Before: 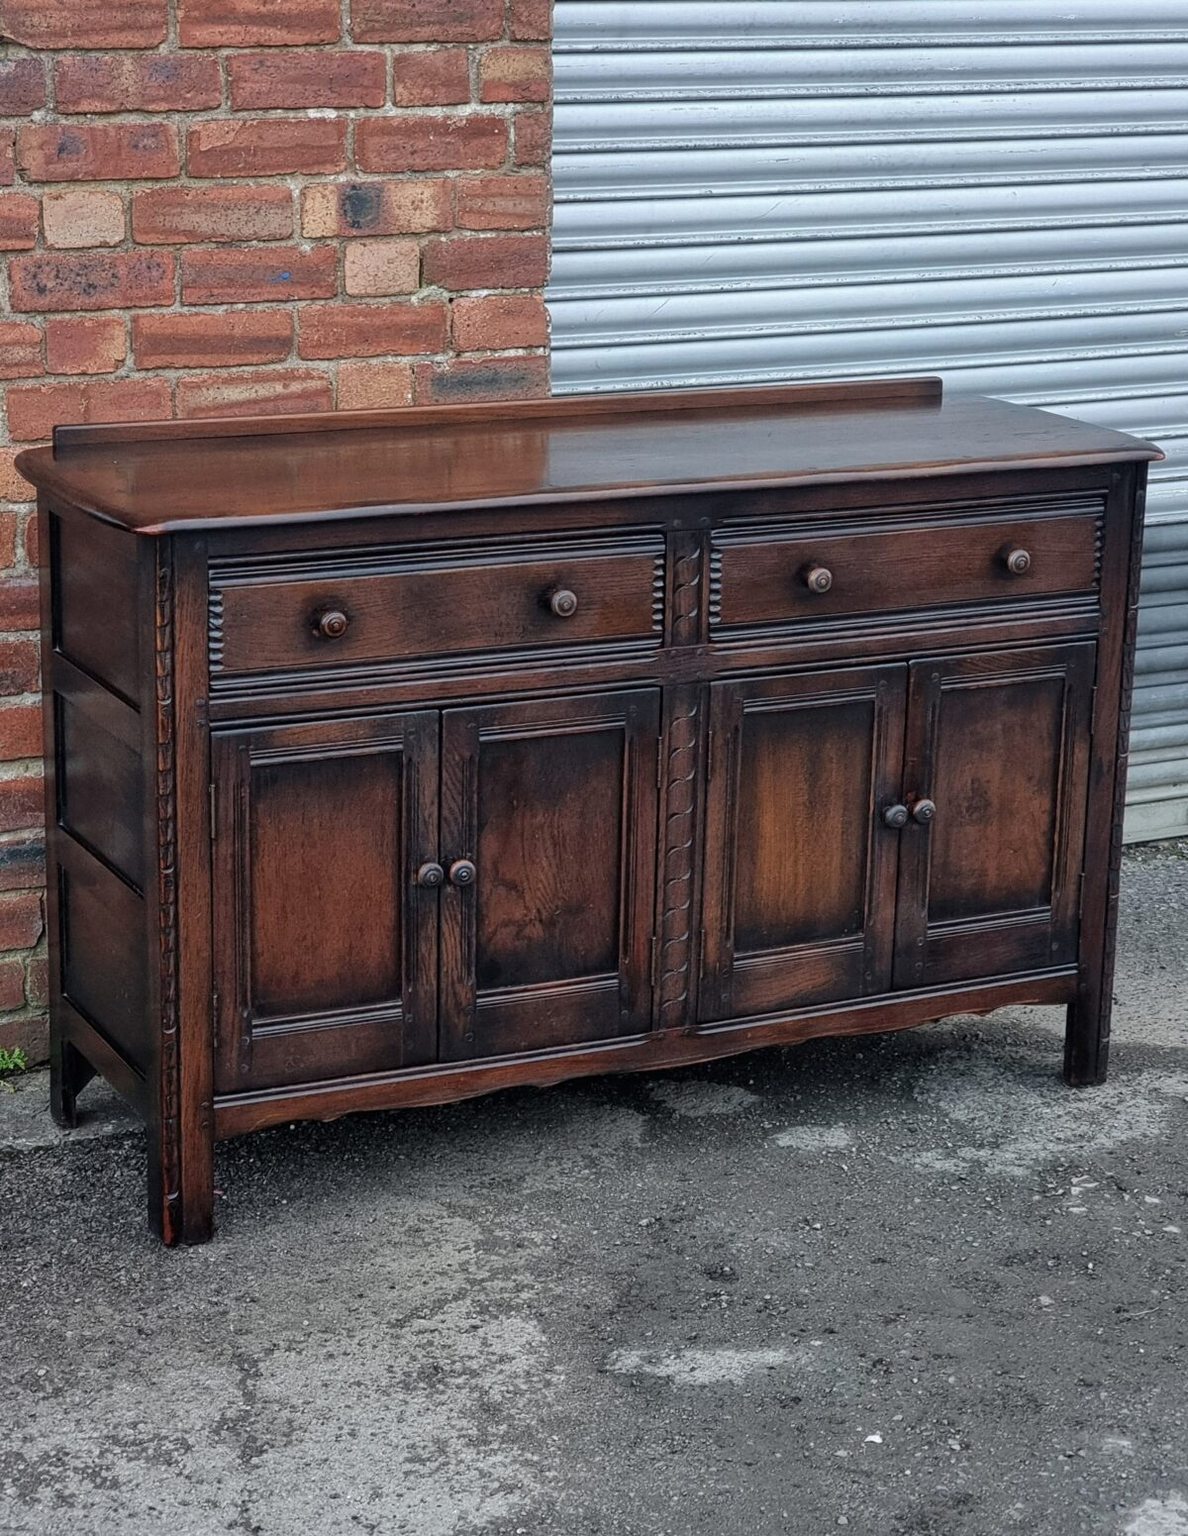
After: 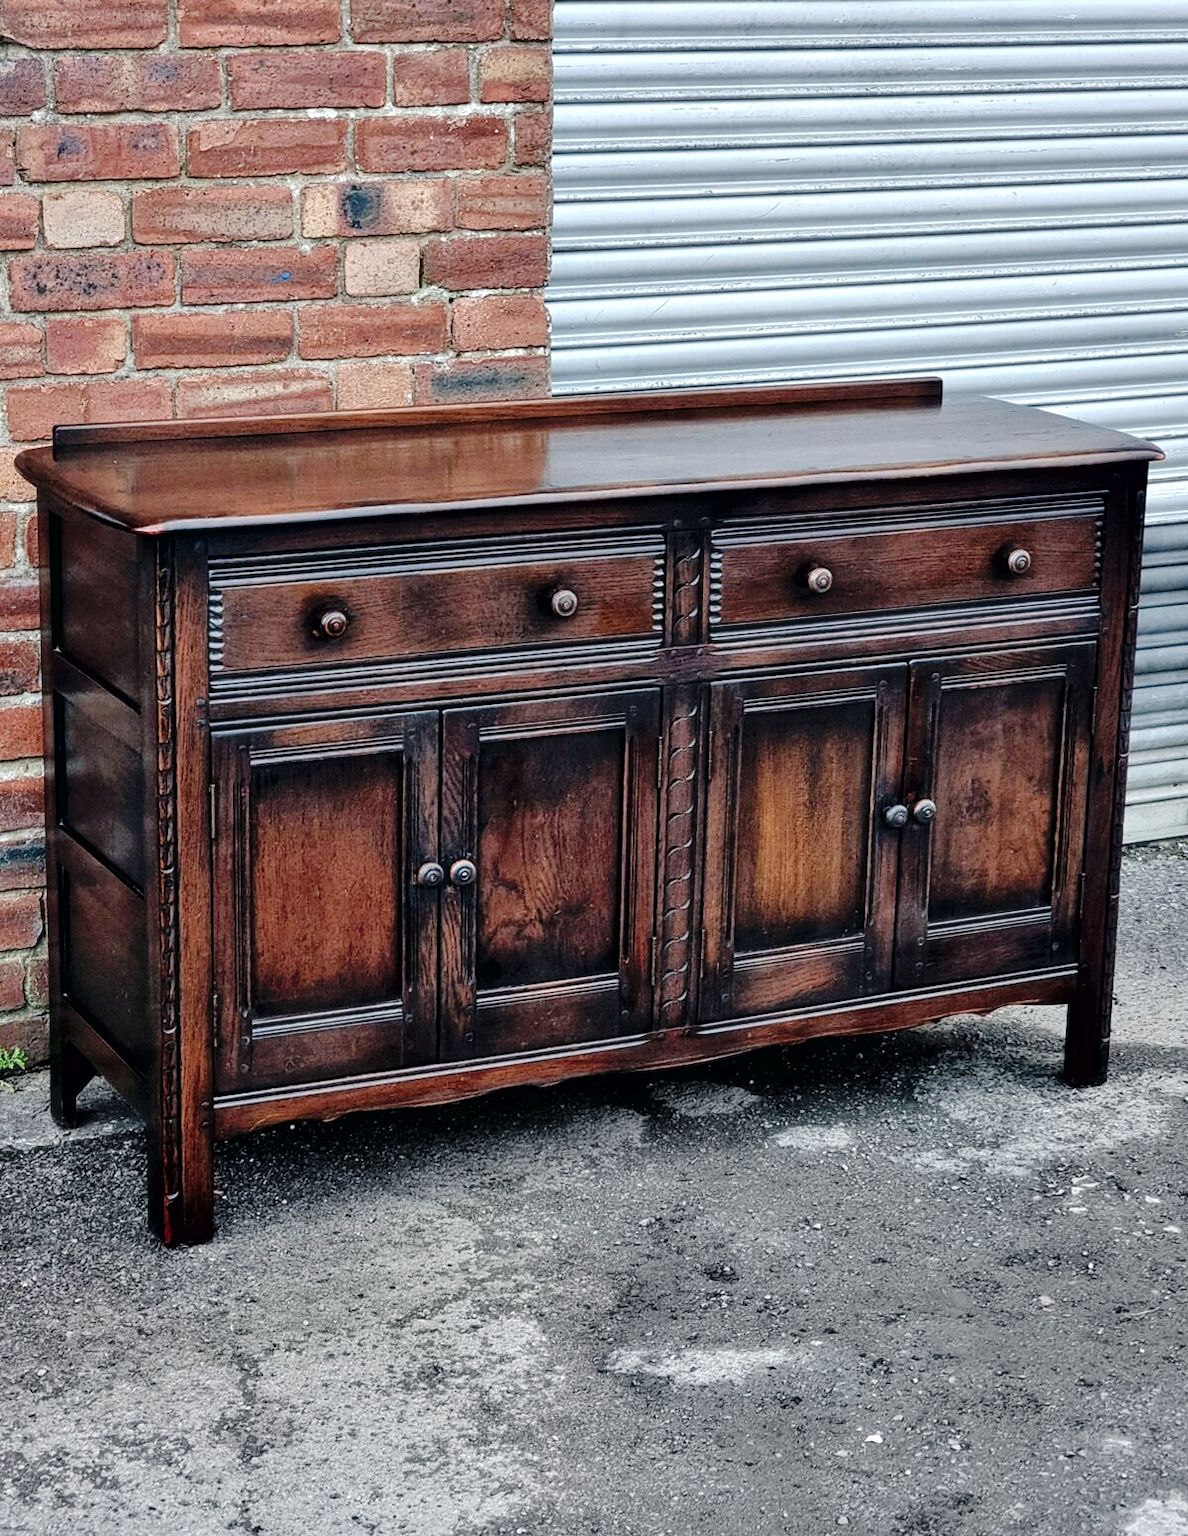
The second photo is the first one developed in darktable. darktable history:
tone curve: curves: ch0 [(0, 0) (0.003, 0.011) (0.011, 0.012) (0.025, 0.013) (0.044, 0.023) (0.069, 0.04) (0.1, 0.06) (0.136, 0.094) (0.177, 0.145) (0.224, 0.213) (0.277, 0.301) (0.335, 0.389) (0.399, 0.473) (0.468, 0.554) (0.543, 0.627) (0.623, 0.694) (0.709, 0.763) (0.801, 0.83) (0.898, 0.906) (1, 1)], preserve colors none
contrast equalizer: octaves 7, y [[0.6 ×6], [0.55 ×6], [0 ×6], [0 ×6], [0 ×6]]
haze removal: strength -0.1, adaptive false
